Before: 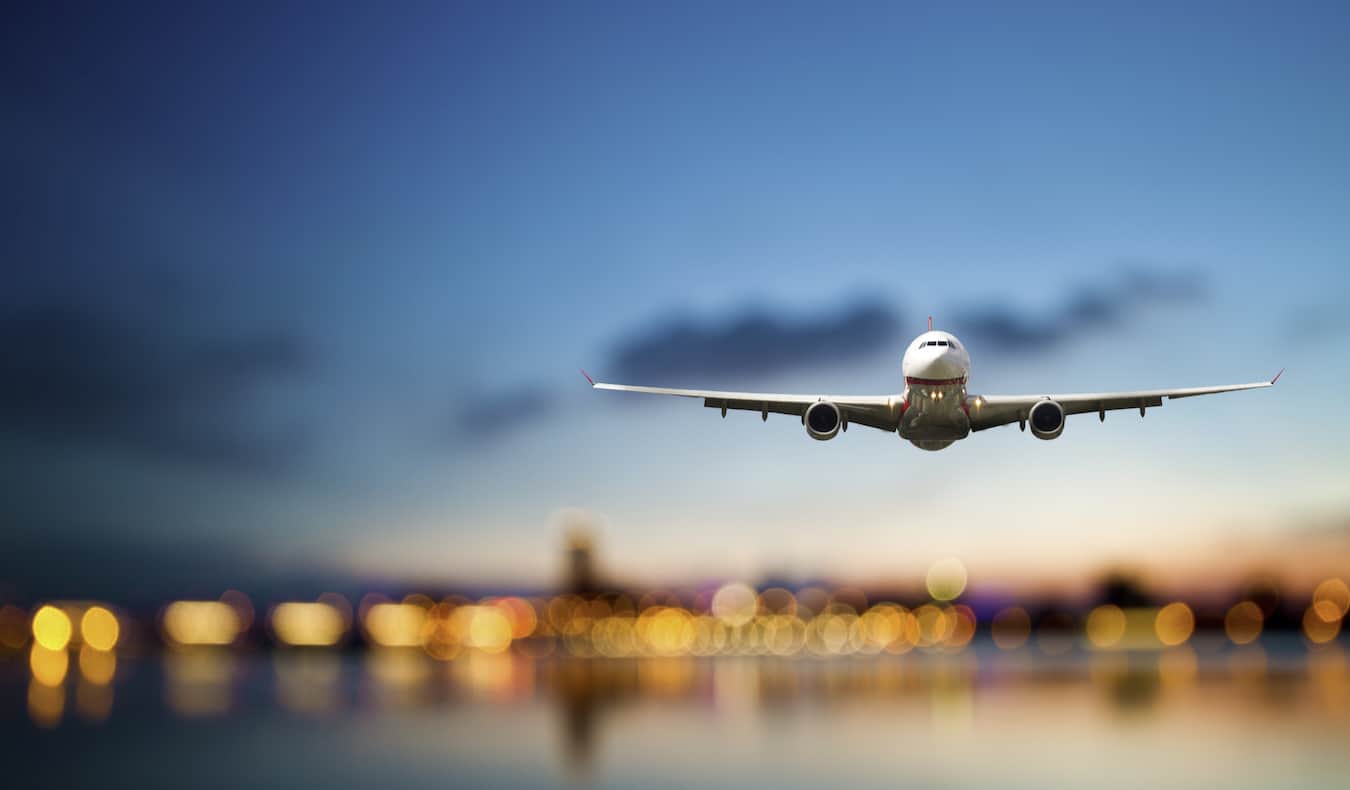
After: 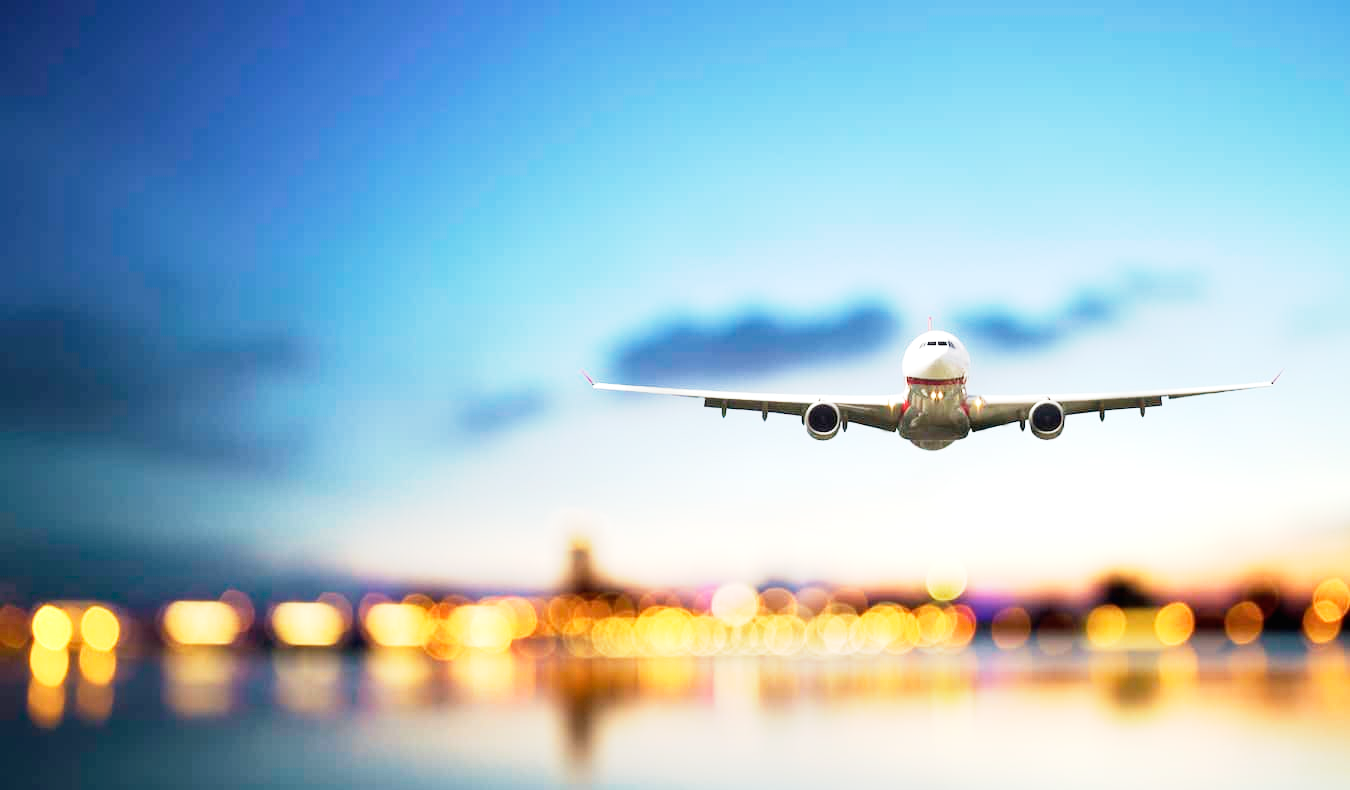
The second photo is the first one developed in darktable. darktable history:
exposure: black level correction 0, exposure 1.2 EV, compensate highlight preservation false
base curve: curves: ch0 [(0, 0) (0.088, 0.125) (0.176, 0.251) (0.354, 0.501) (0.613, 0.749) (1, 0.877)], preserve colors none
